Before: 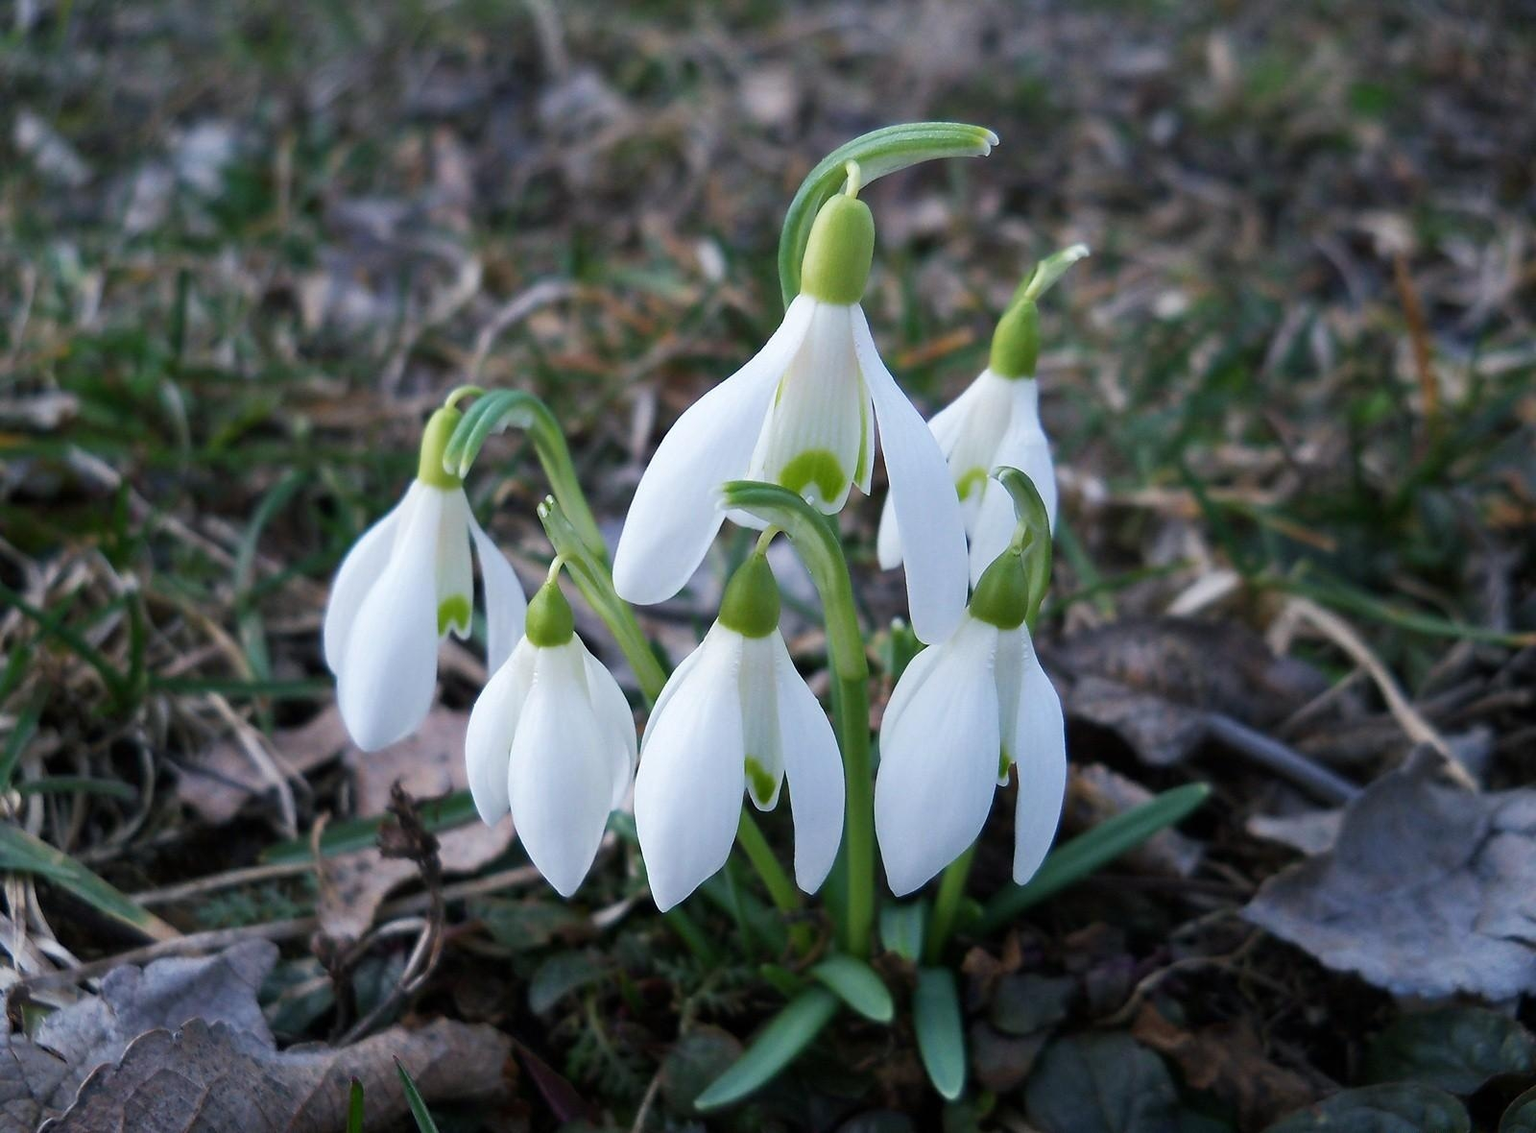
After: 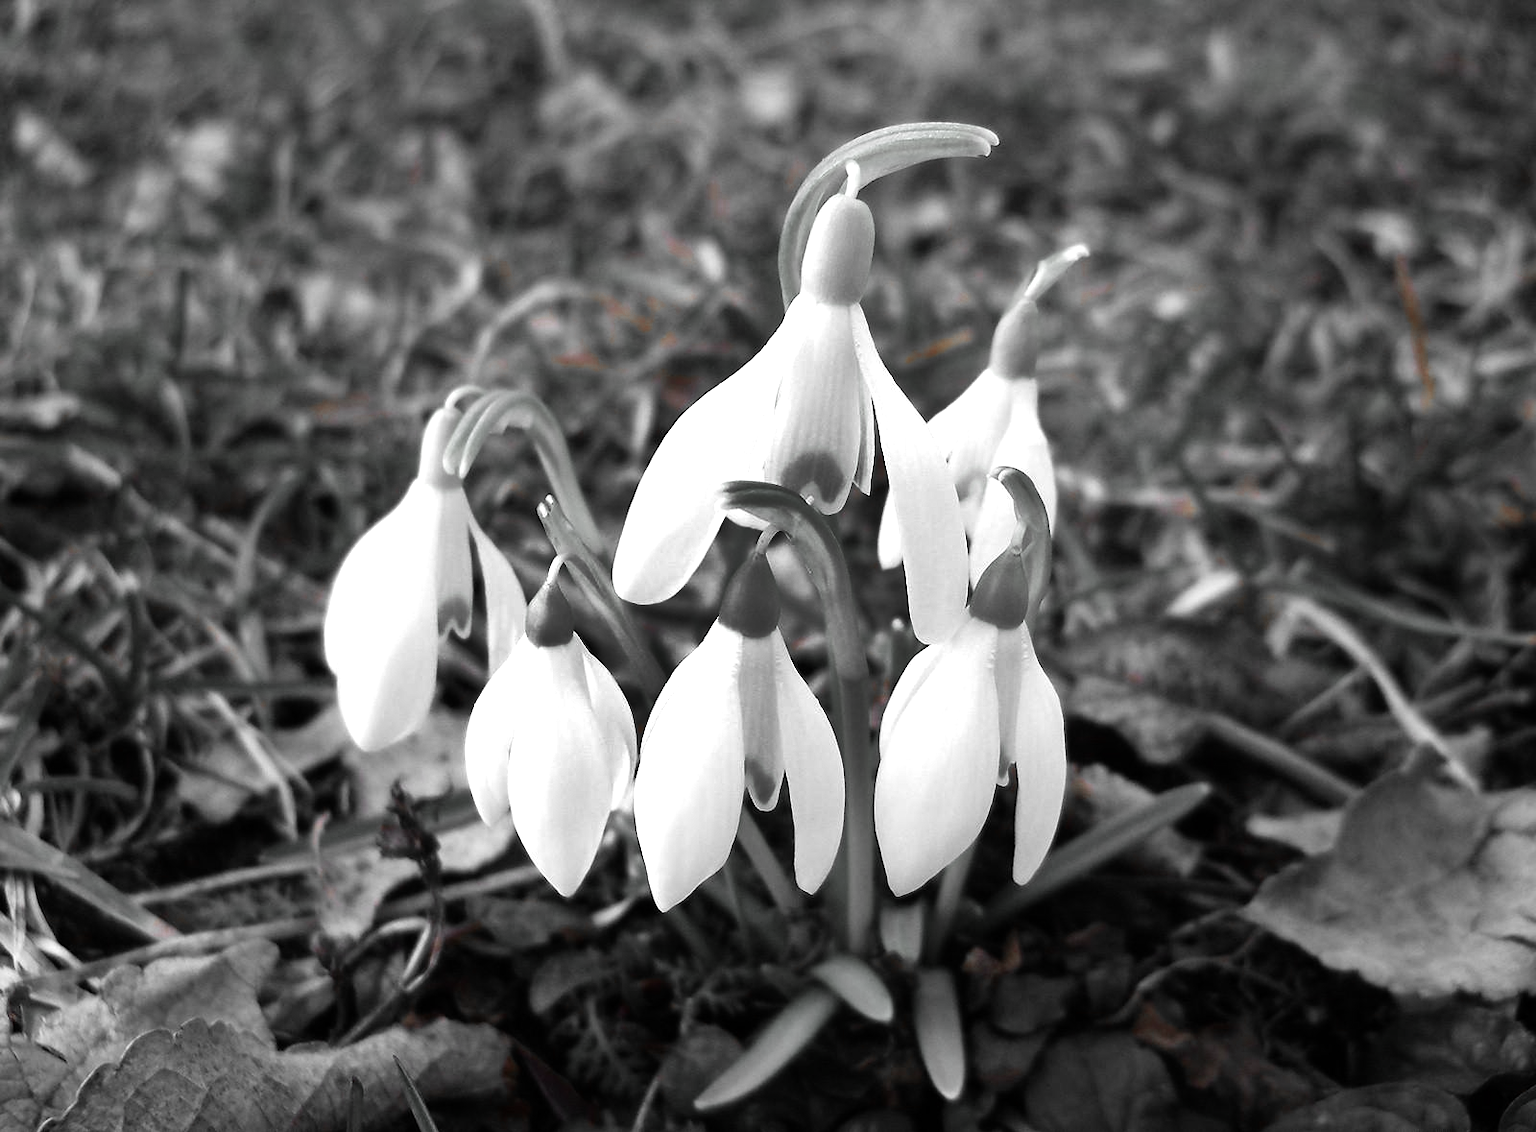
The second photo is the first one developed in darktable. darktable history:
color correction: highlights a* -3.76, highlights b* -10.88
color zones: curves: ch0 [(0, 0.497) (0.096, 0.361) (0.221, 0.538) (0.429, 0.5) (0.571, 0.5) (0.714, 0.5) (0.857, 0.5) (1, 0.497)]; ch1 [(0, 0.5) (0.143, 0.5) (0.257, -0.002) (0.429, 0.04) (0.571, -0.001) (0.714, -0.015) (0.857, 0.024) (1, 0.5)]
tone equalizer: -8 EV -0.775 EV, -7 EV -0.716 EV, -6 EV -0.624 EV, -5 EV -0.424 EV, -3 EV 0.402 EV, -2 EV 0.6 EV, -1 EV 0.699 EV, +0 EV 0.756 EV
shadows and highlights: shadows 20.84, highlights -82.96, soften with gaussian
